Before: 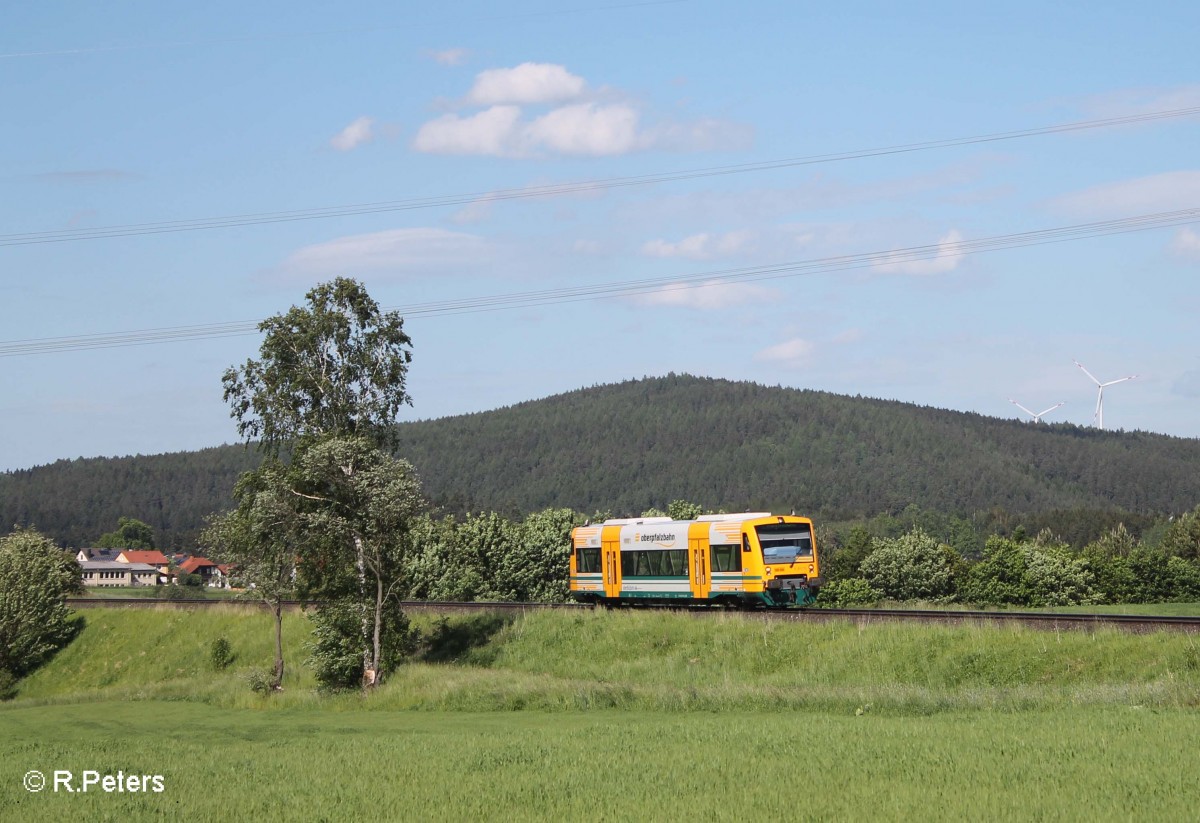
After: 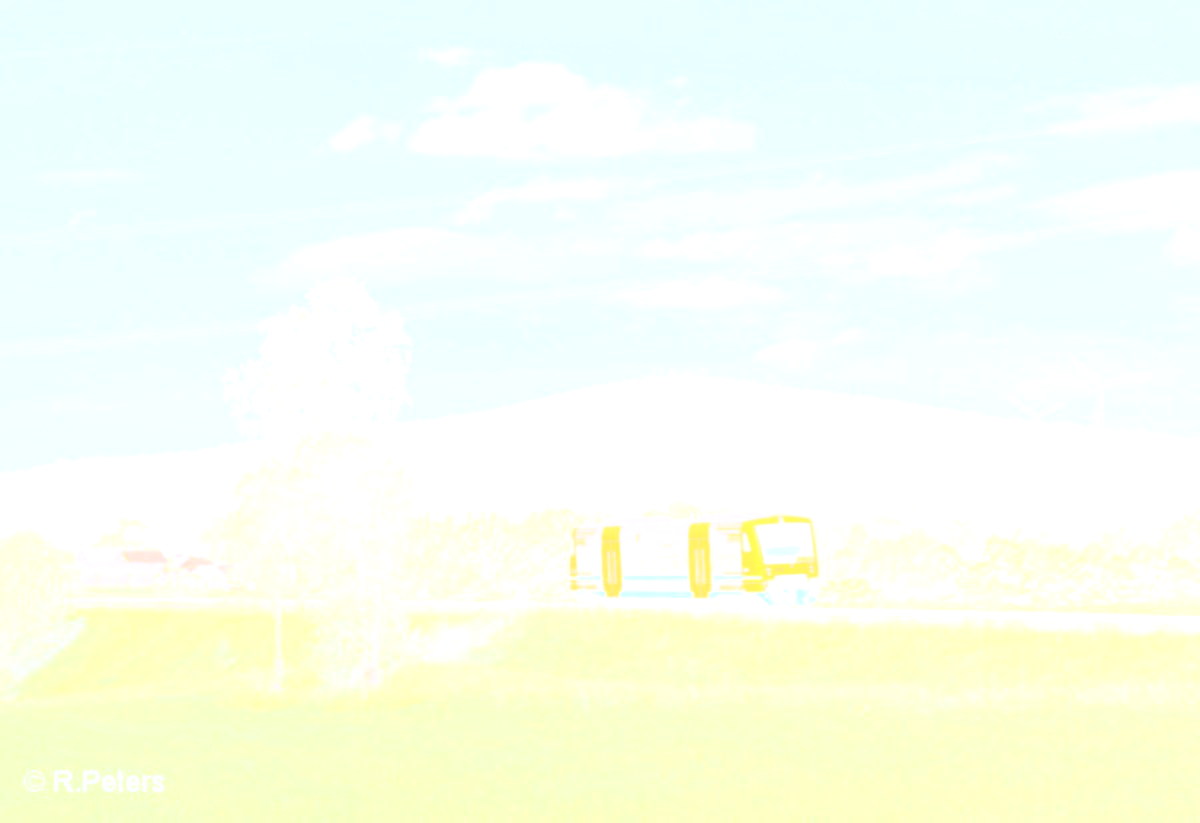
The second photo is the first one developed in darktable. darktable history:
bloom: size 85%, threshold 5%, strength 85%
white balance: red 1.004, blue 1.096
